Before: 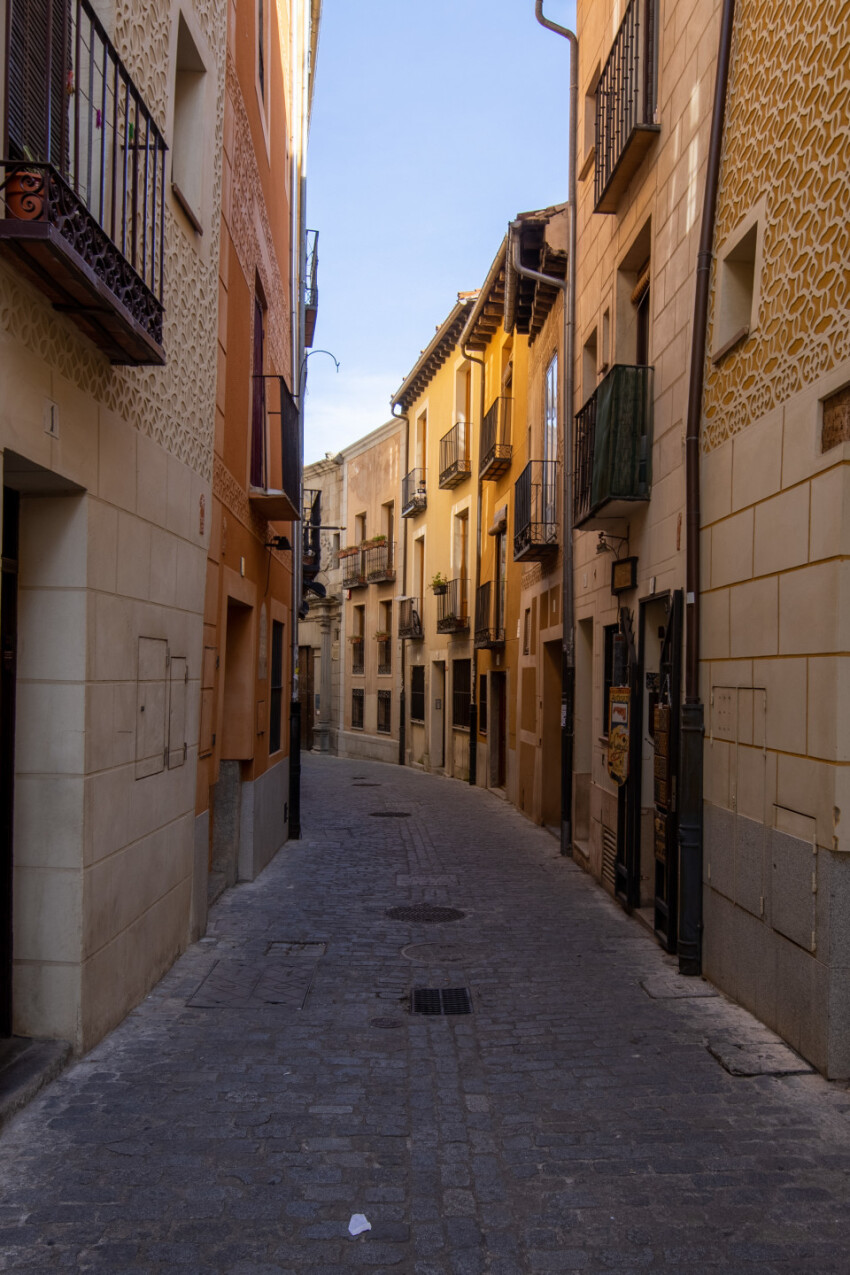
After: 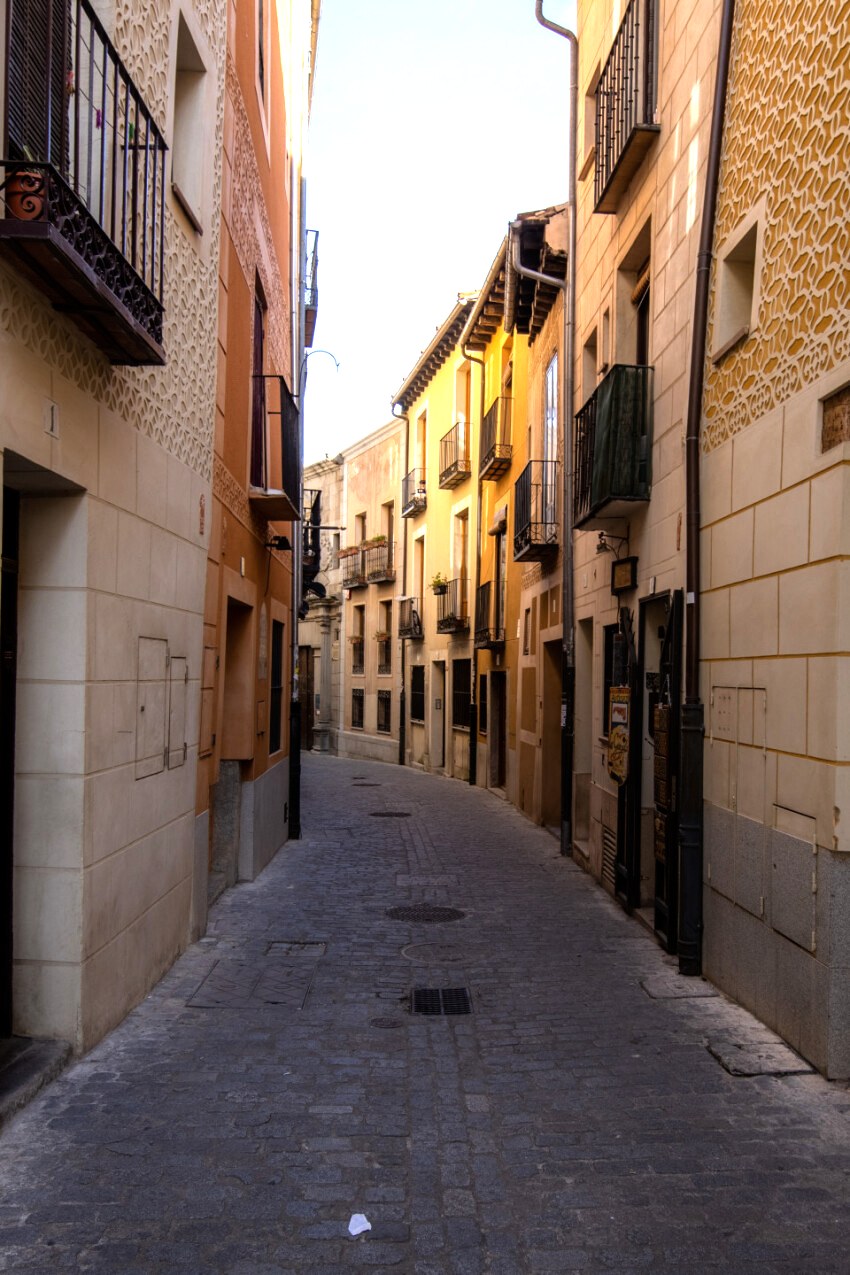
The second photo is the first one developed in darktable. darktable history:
tone equalizer: -8 EV -1.08 EV, -7 EV -1.02 EV, -6 EV -0.862 EV, -5 EV -0.566 EV, -3 EV 0.589 EV, -2 EV 0.839 EV, -1 EV 0.993 EV, +0 EV 1.06 EV
